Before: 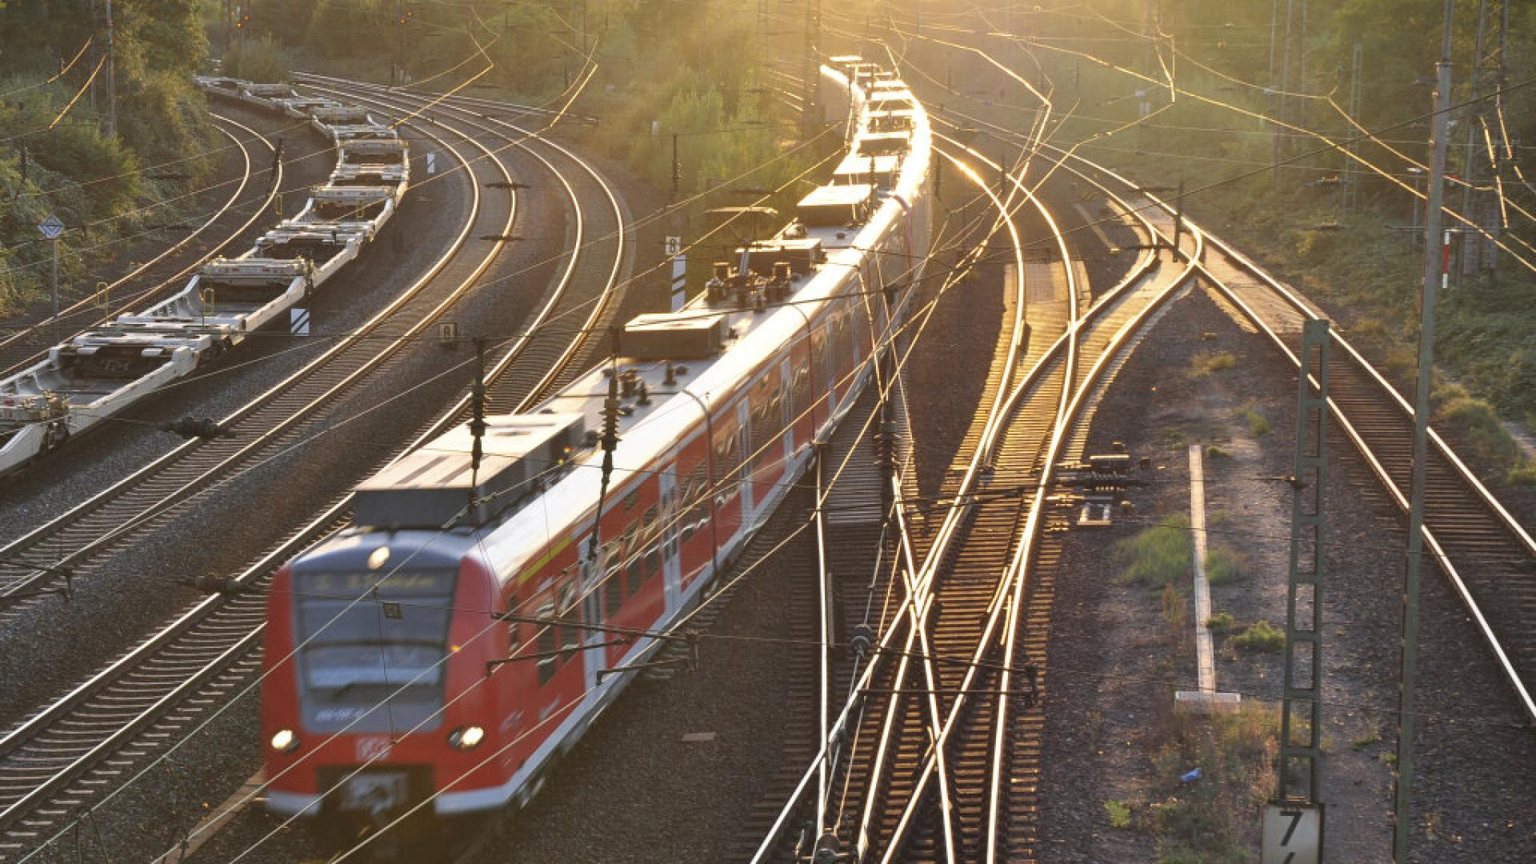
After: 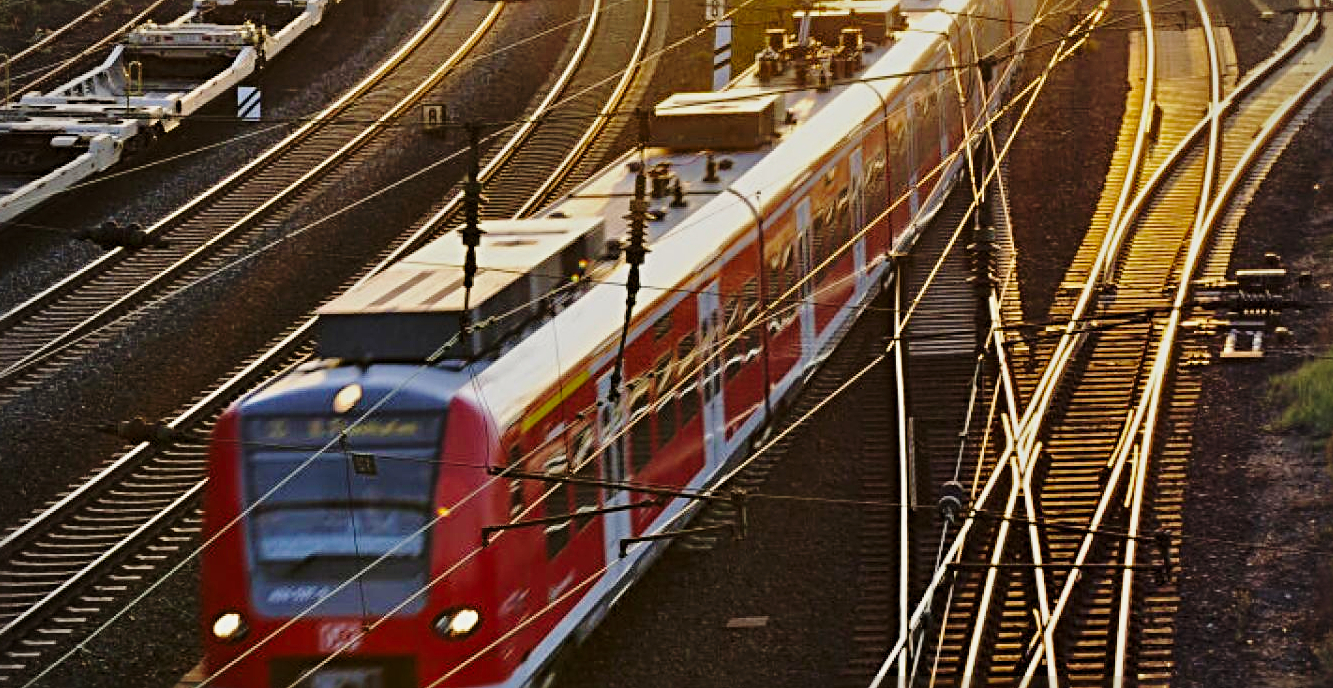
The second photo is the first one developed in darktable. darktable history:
sharpen: radius 4.895
exposure: black level correction 0, exposure 0.699 EV, compensate highlight preservation false
base curve: curves: ch0 [(0, 0) (0.028, 0.03) (0.121, 0.232) (0.46, 0.748) (0.859, 0.968) (1, 1)], preserve colors none
tone equalizer: -8 EV -2 EV, -7 EV -1.96 EV, -6 EV -1.99 EV, -5 EV -1.99 EV, -4 EV -1.98 EV, -3 EV -1.97 EV, -2 EV -1.99 EV, -1 EV -1.62 EV, +0 EV -1.99 EV
crop: left 6.608%, top 27.772%, right 23.927%, bottom 8.508%
velvia: on, module defaults
vignetting: on, module defaults
color balance rgb: highlights gain › luminance 6.48%, highlights gain › chroma 1.208%, highlights gain › hue 88.02°, global offset › luminance -0.511%, perceptual saturation grading › global saturation 19.375%, global vibrance 9.251%
